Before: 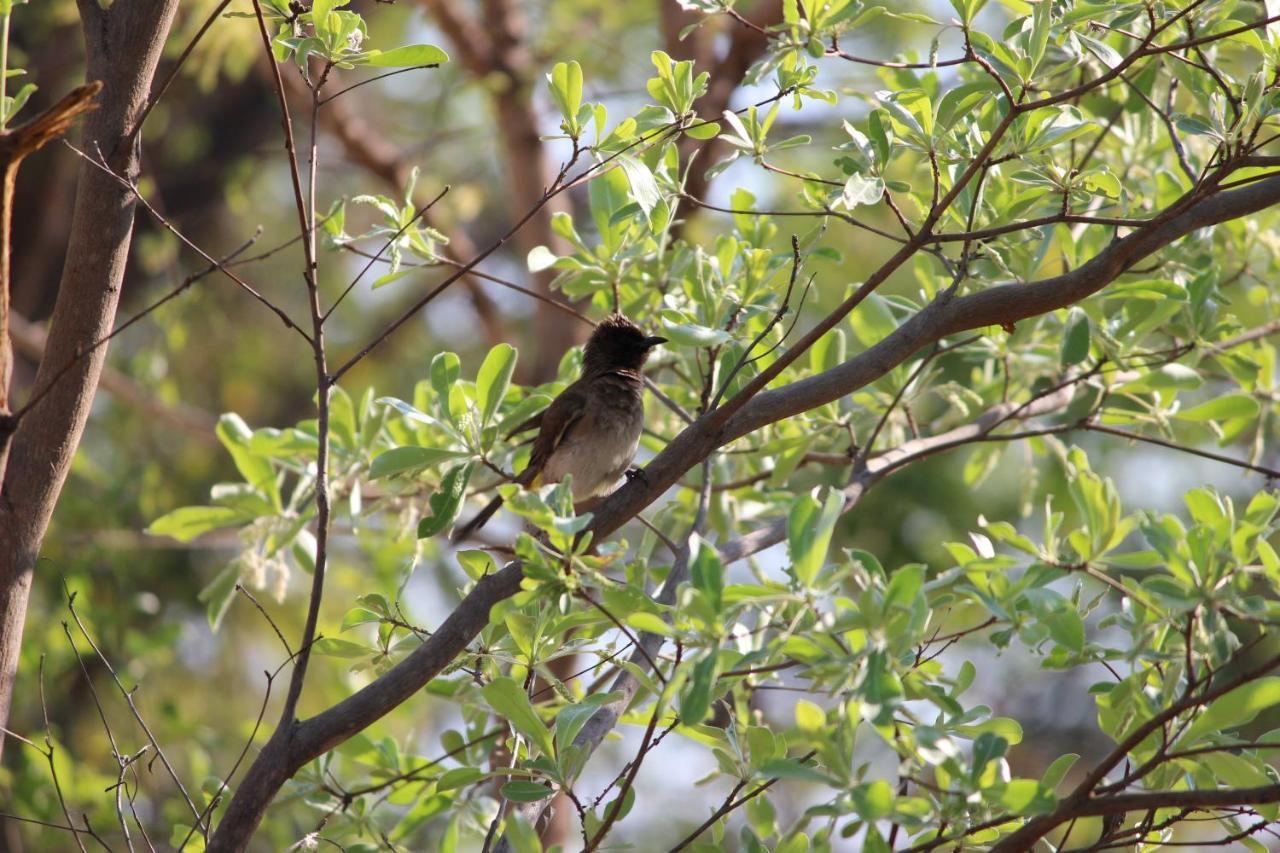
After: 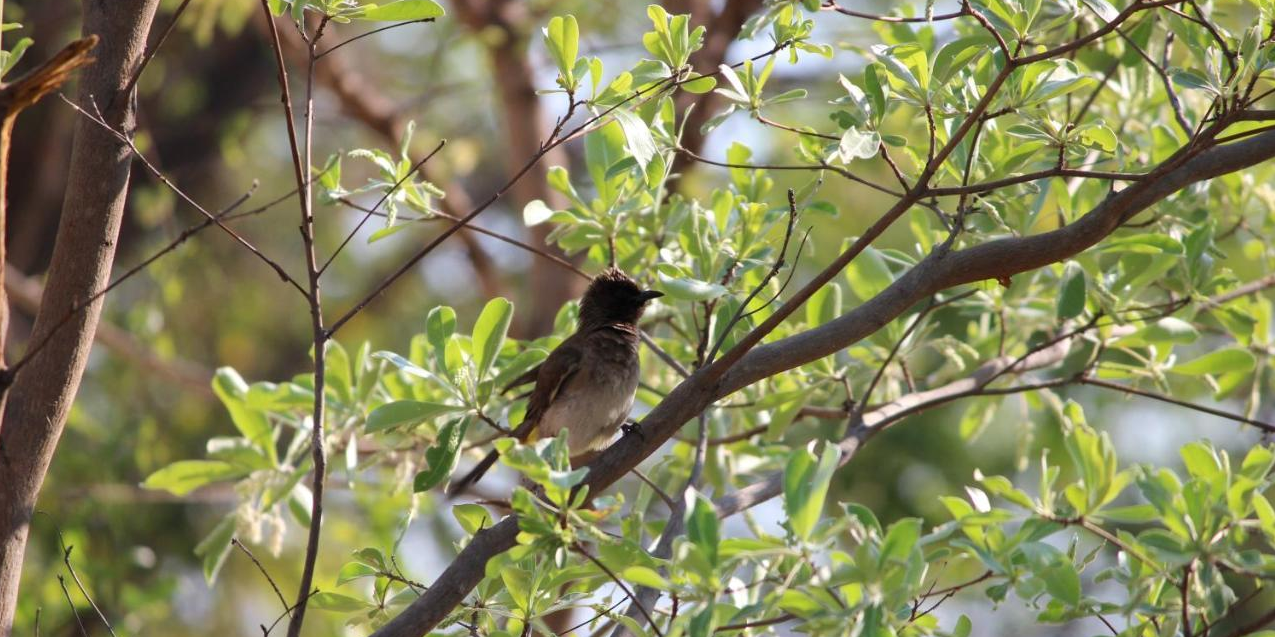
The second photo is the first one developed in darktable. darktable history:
exposure: exposure 0.014 EV, compensate highlight preservation false
crop: left 0.387%, top 5.469%, bottom 19.809%
